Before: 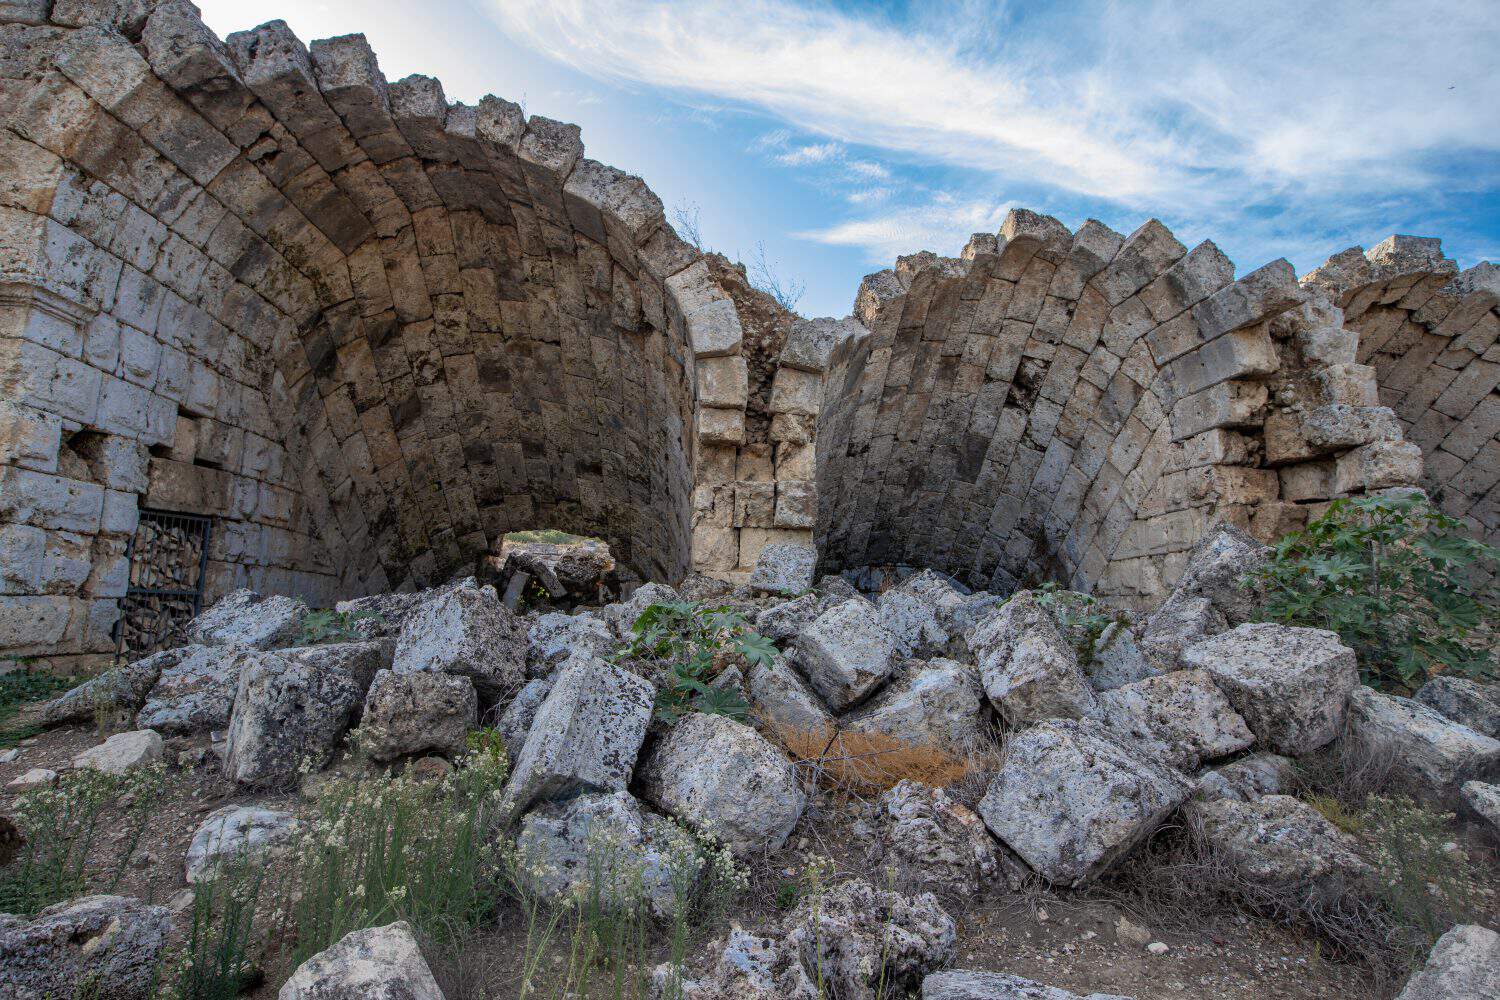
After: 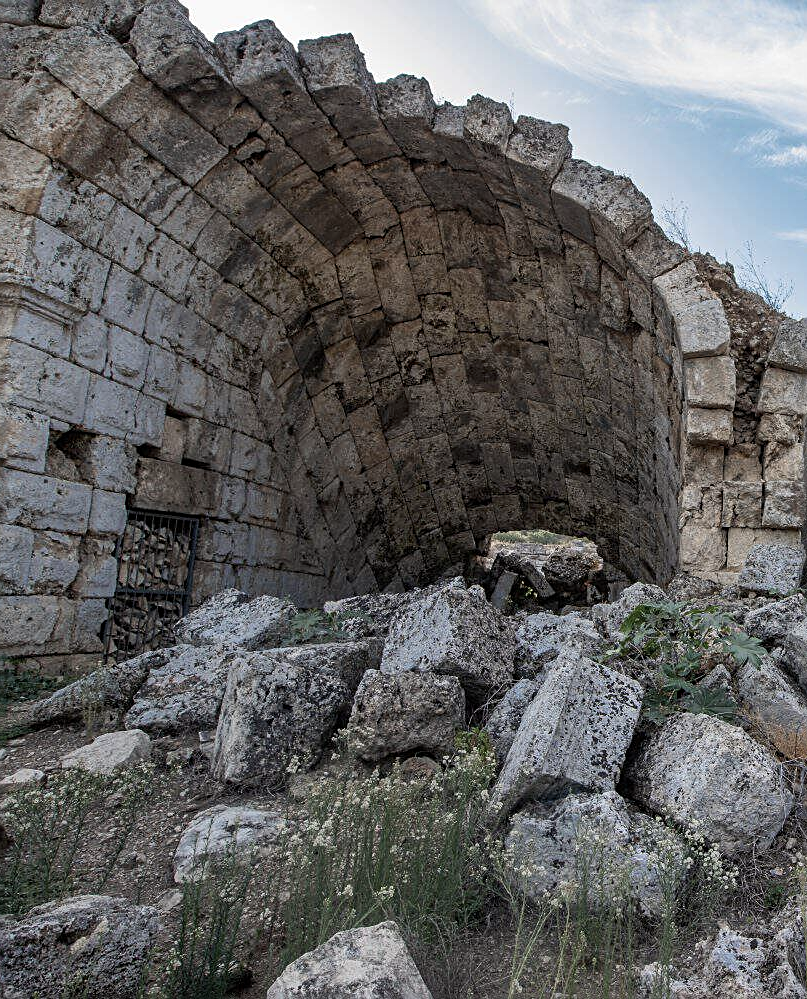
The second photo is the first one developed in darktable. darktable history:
crop: left 0.861%, right 45.335%, bottom 0.083%
contrast brightness saturation: contrast 0.097, saturation -0.352
sharpen: on, module defaults
